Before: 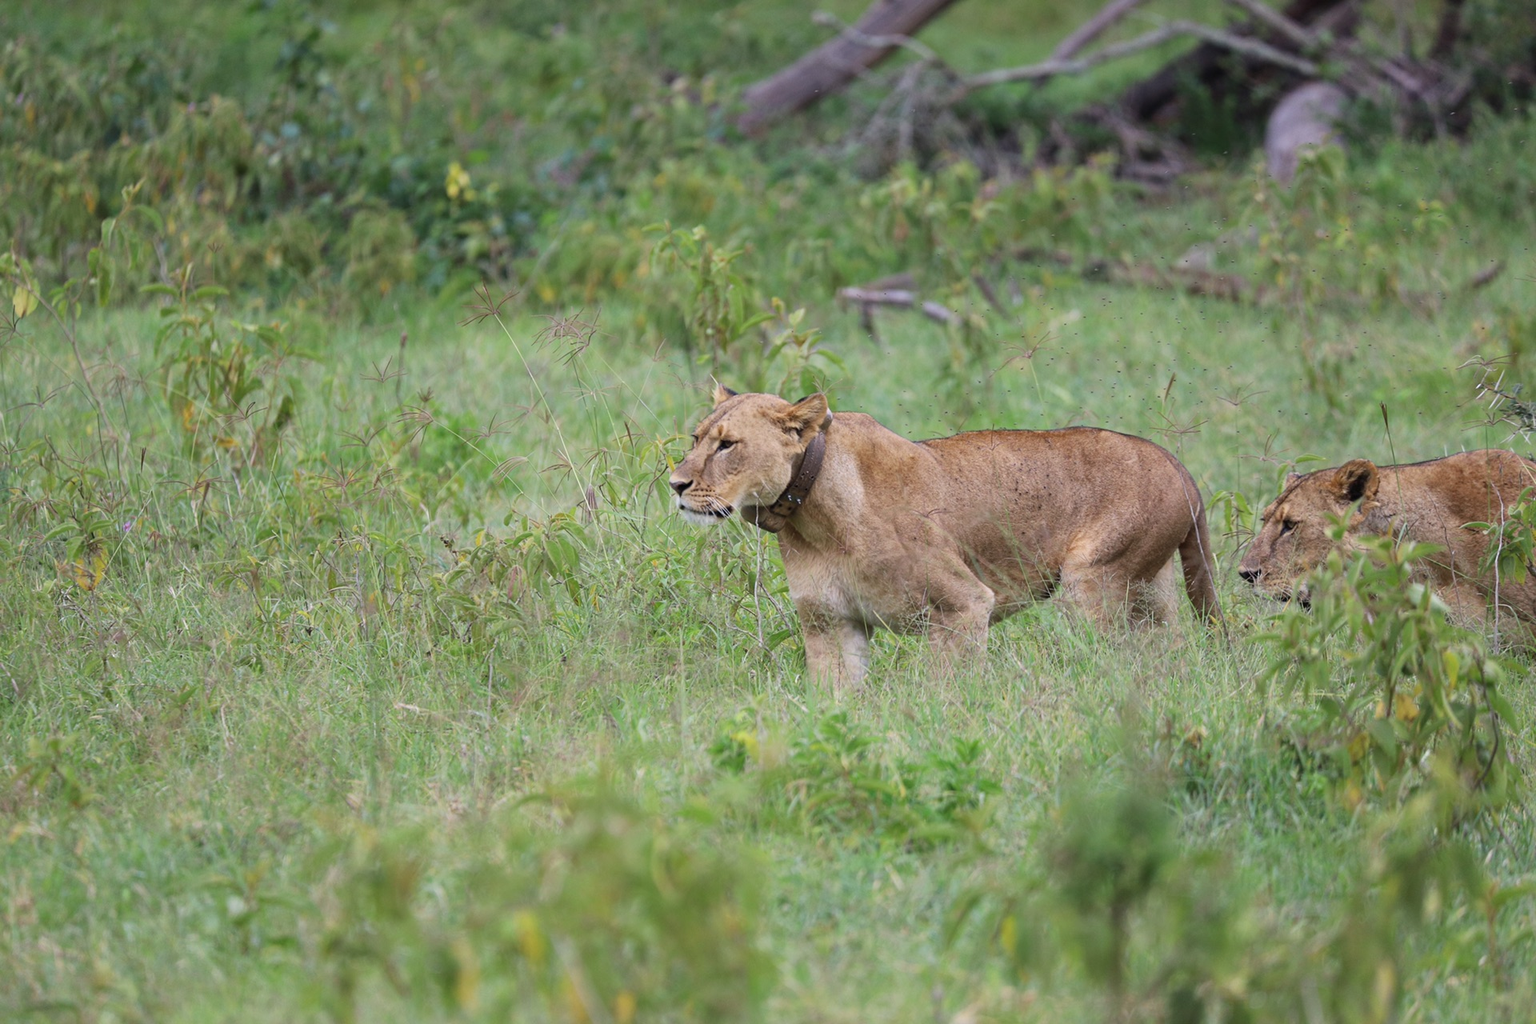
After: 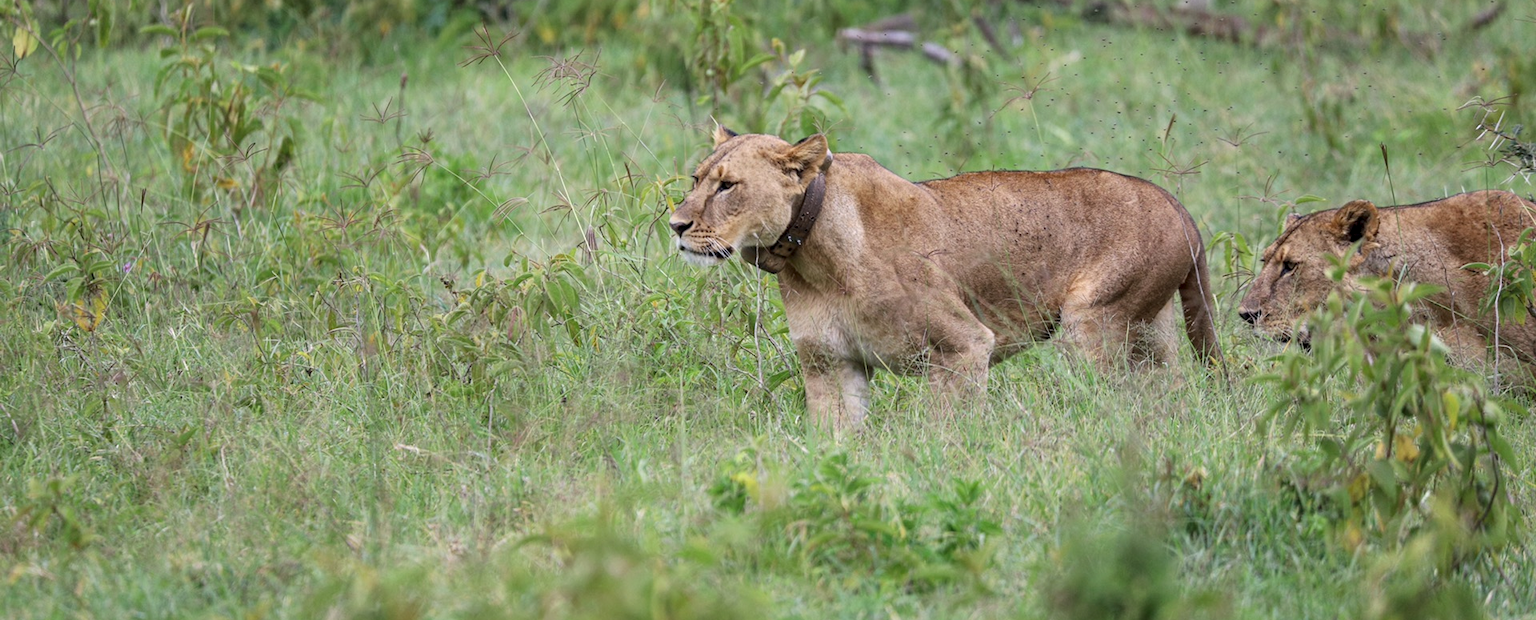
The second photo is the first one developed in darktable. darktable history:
crop and rotate: top 25.357%, bottom 13.942%
local contrast: detail 130%
